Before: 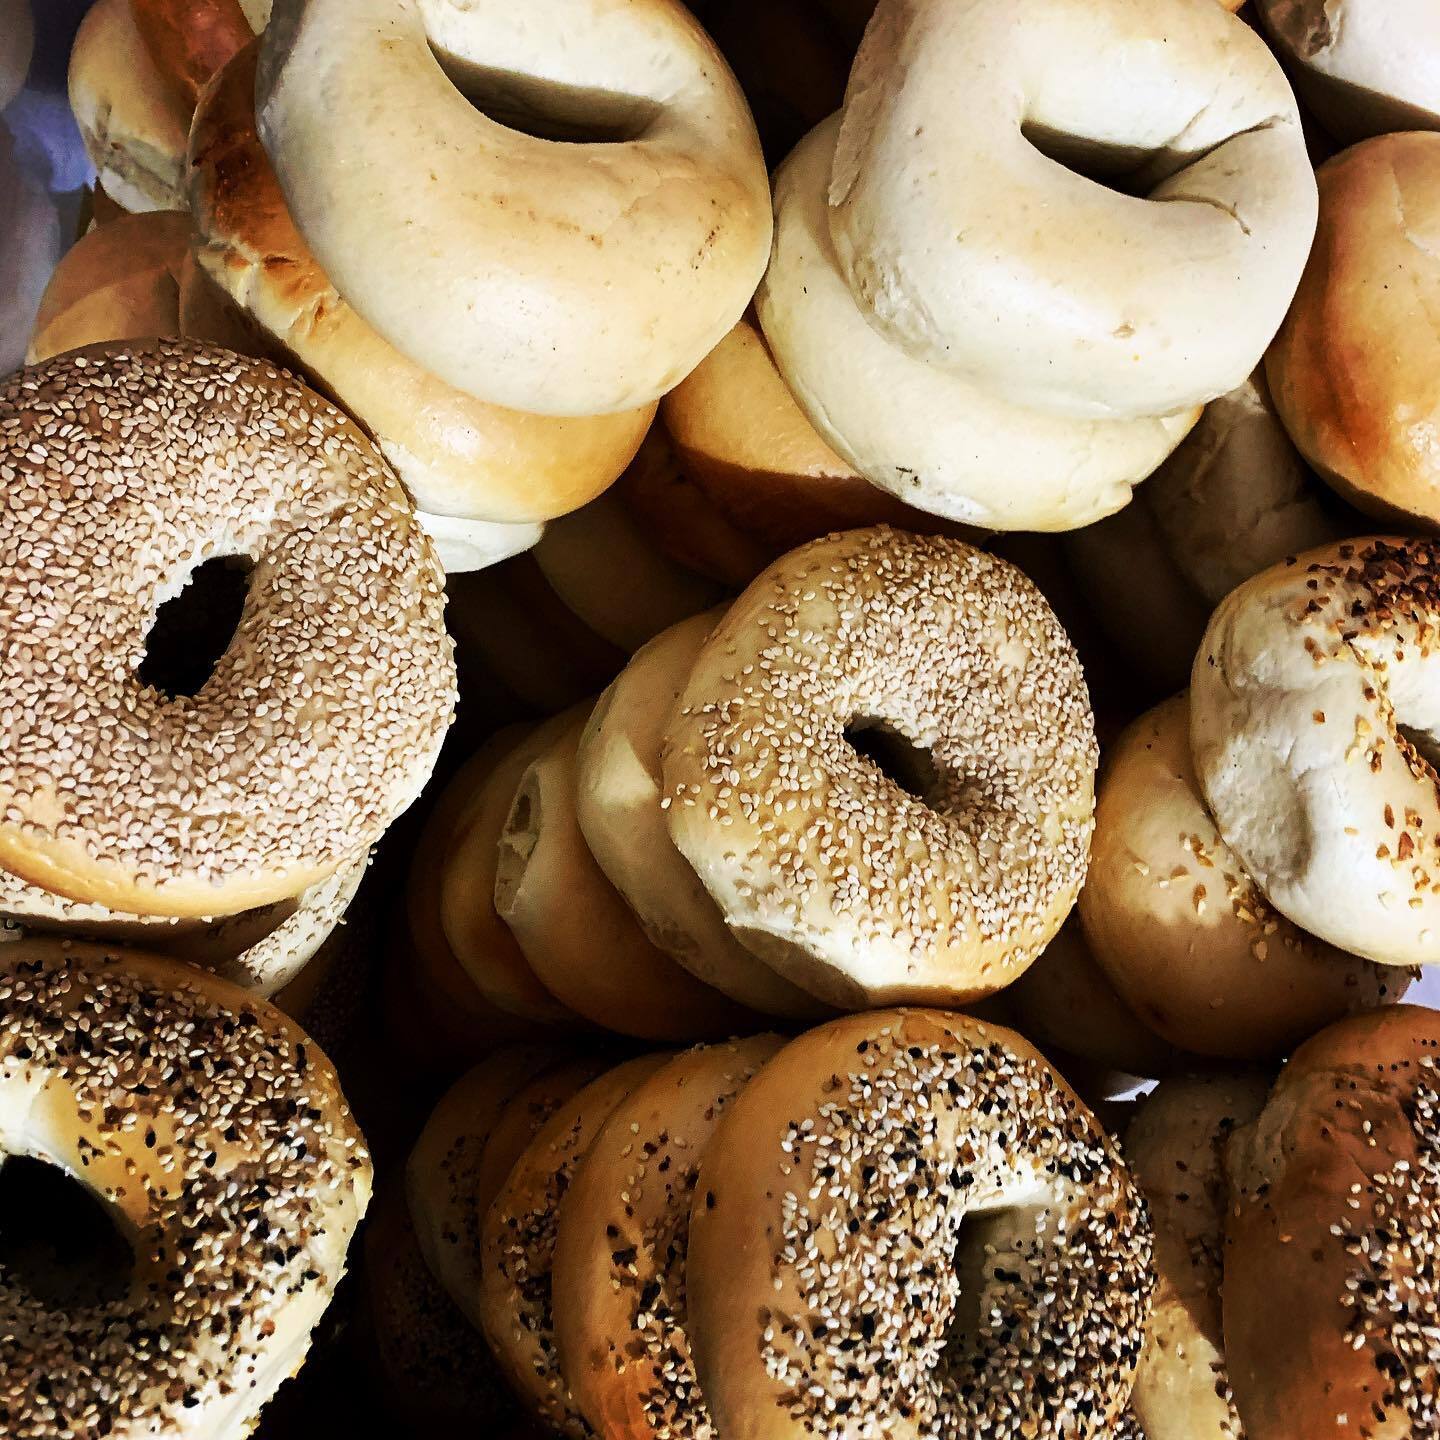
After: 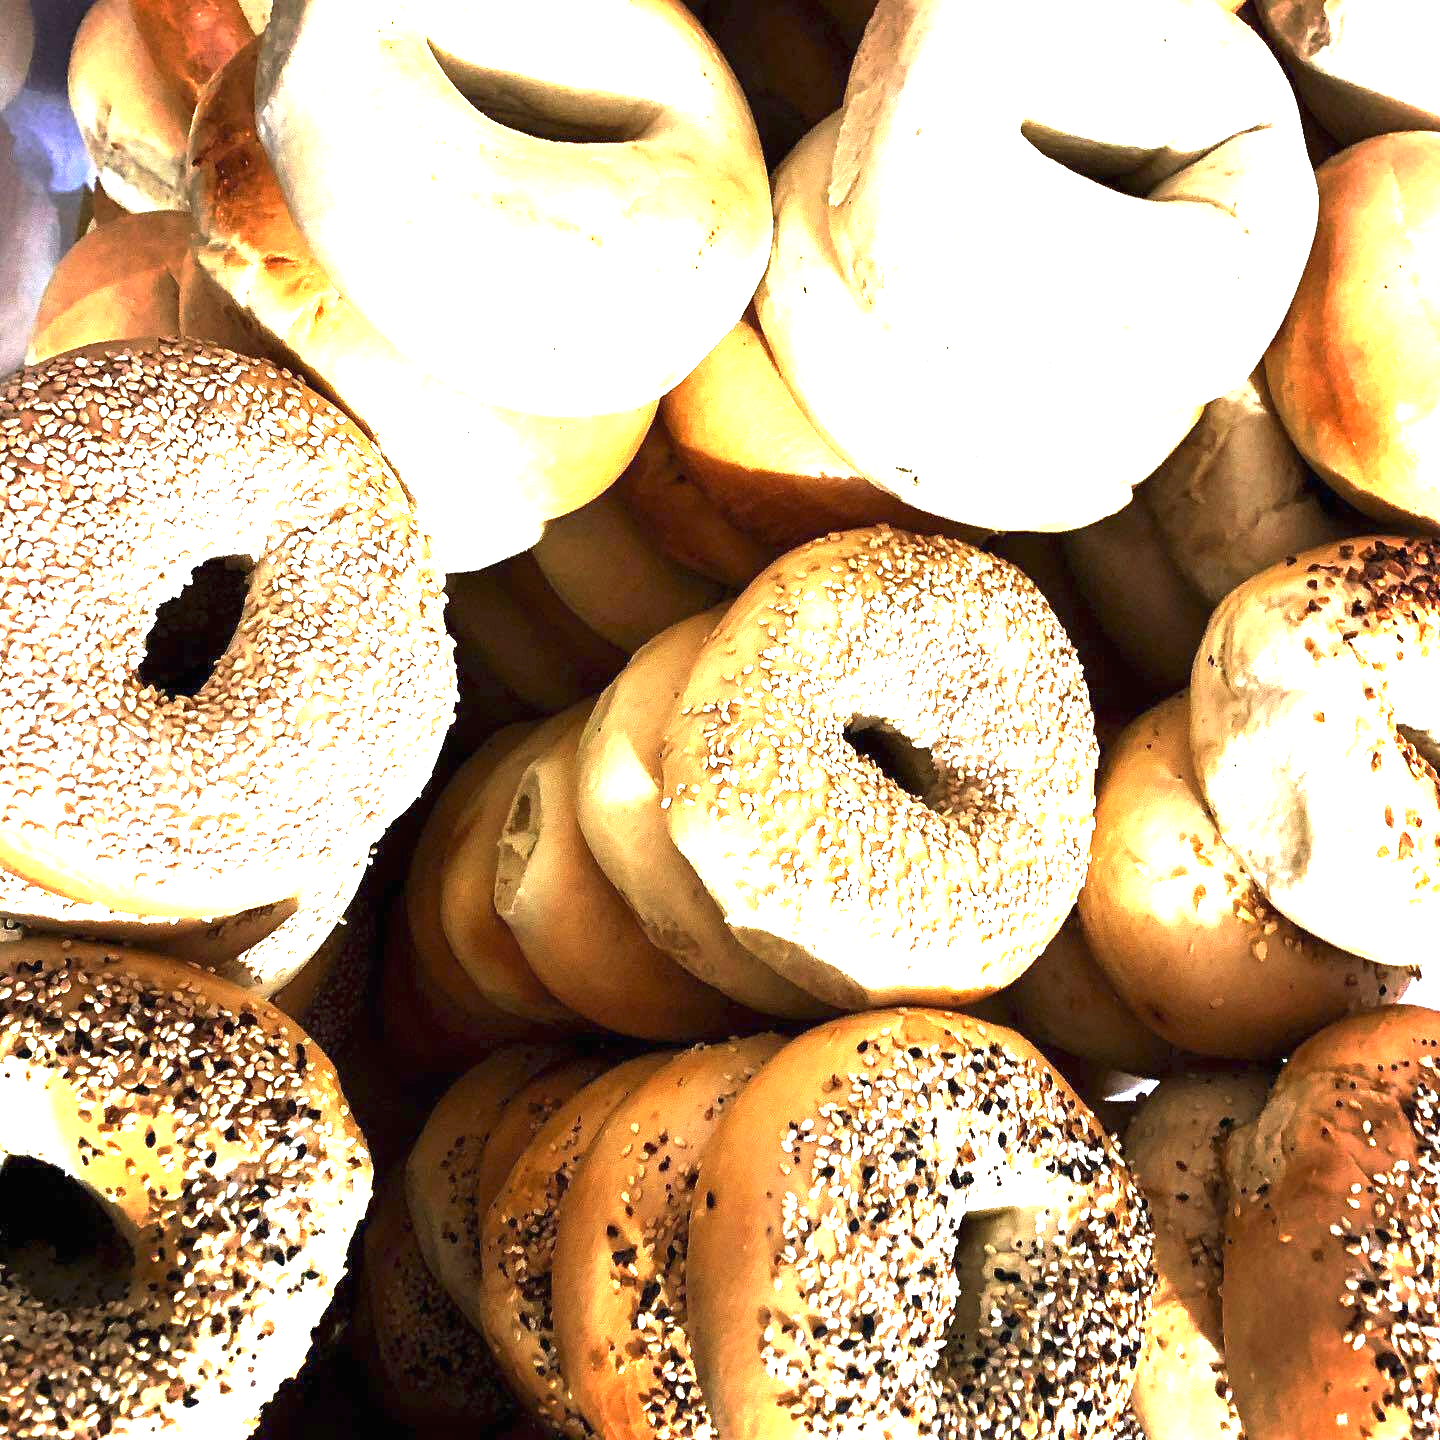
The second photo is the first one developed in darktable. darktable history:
exposure: black level correction 0, exposure 1.998 EV, compensate highlight preservation false
